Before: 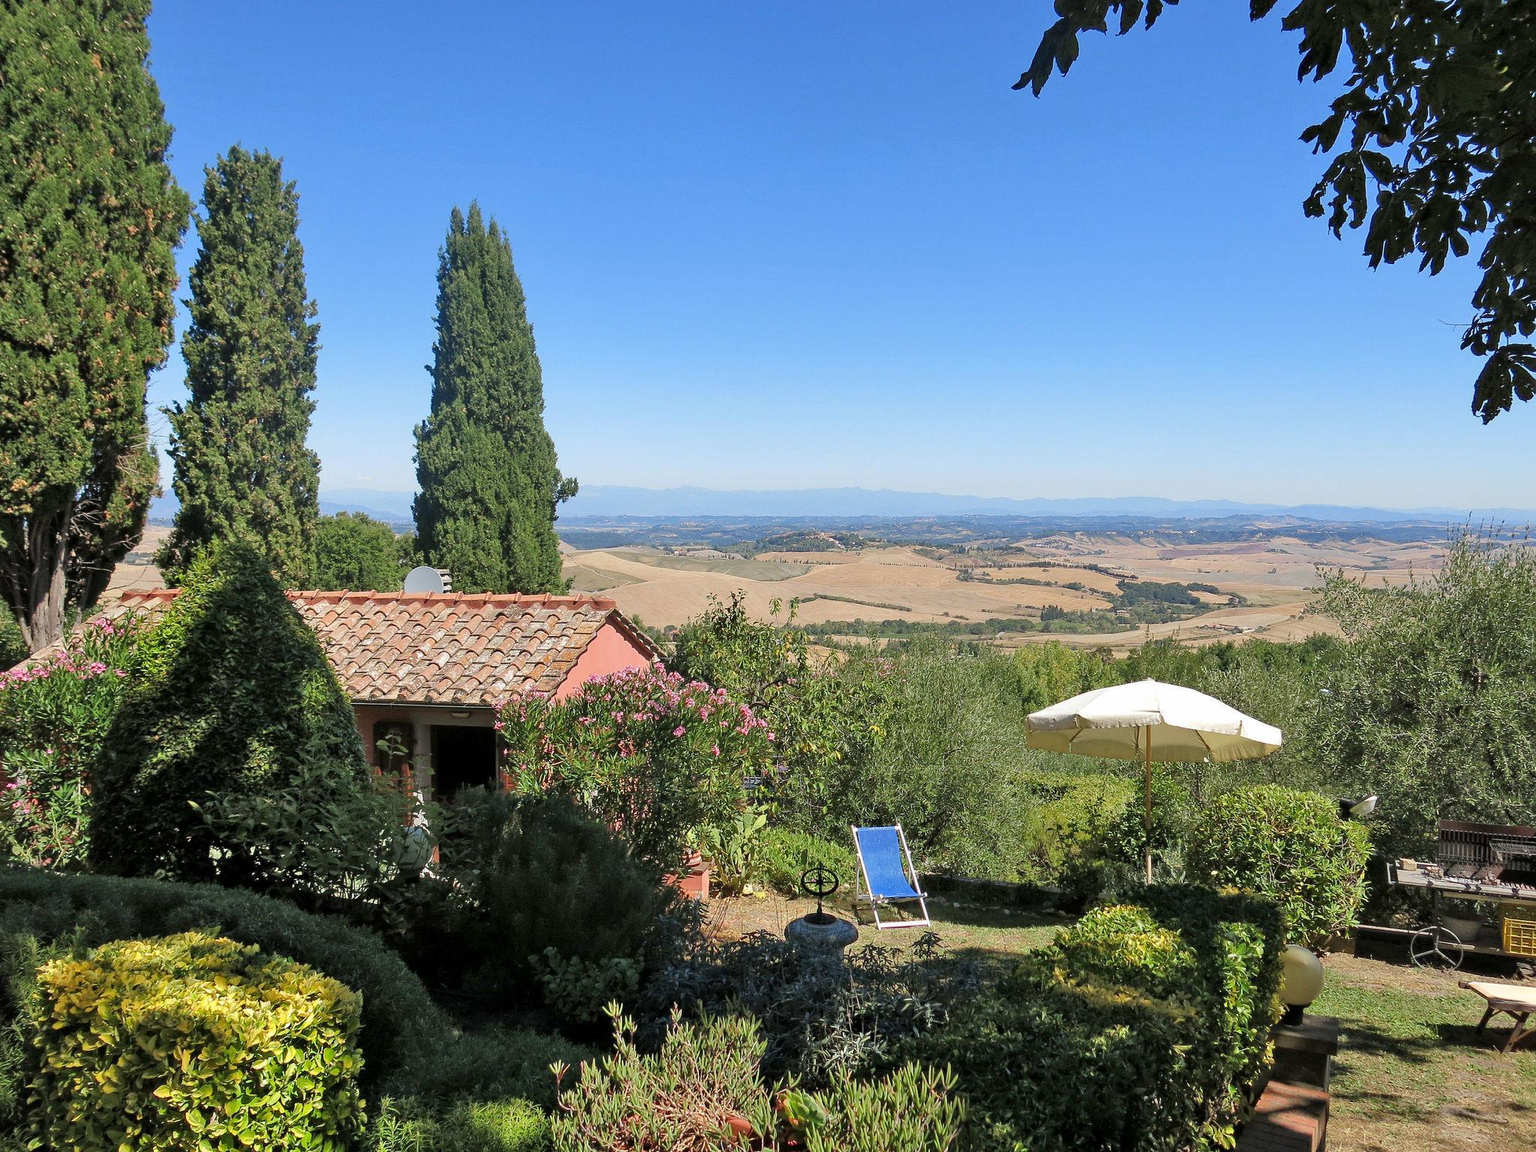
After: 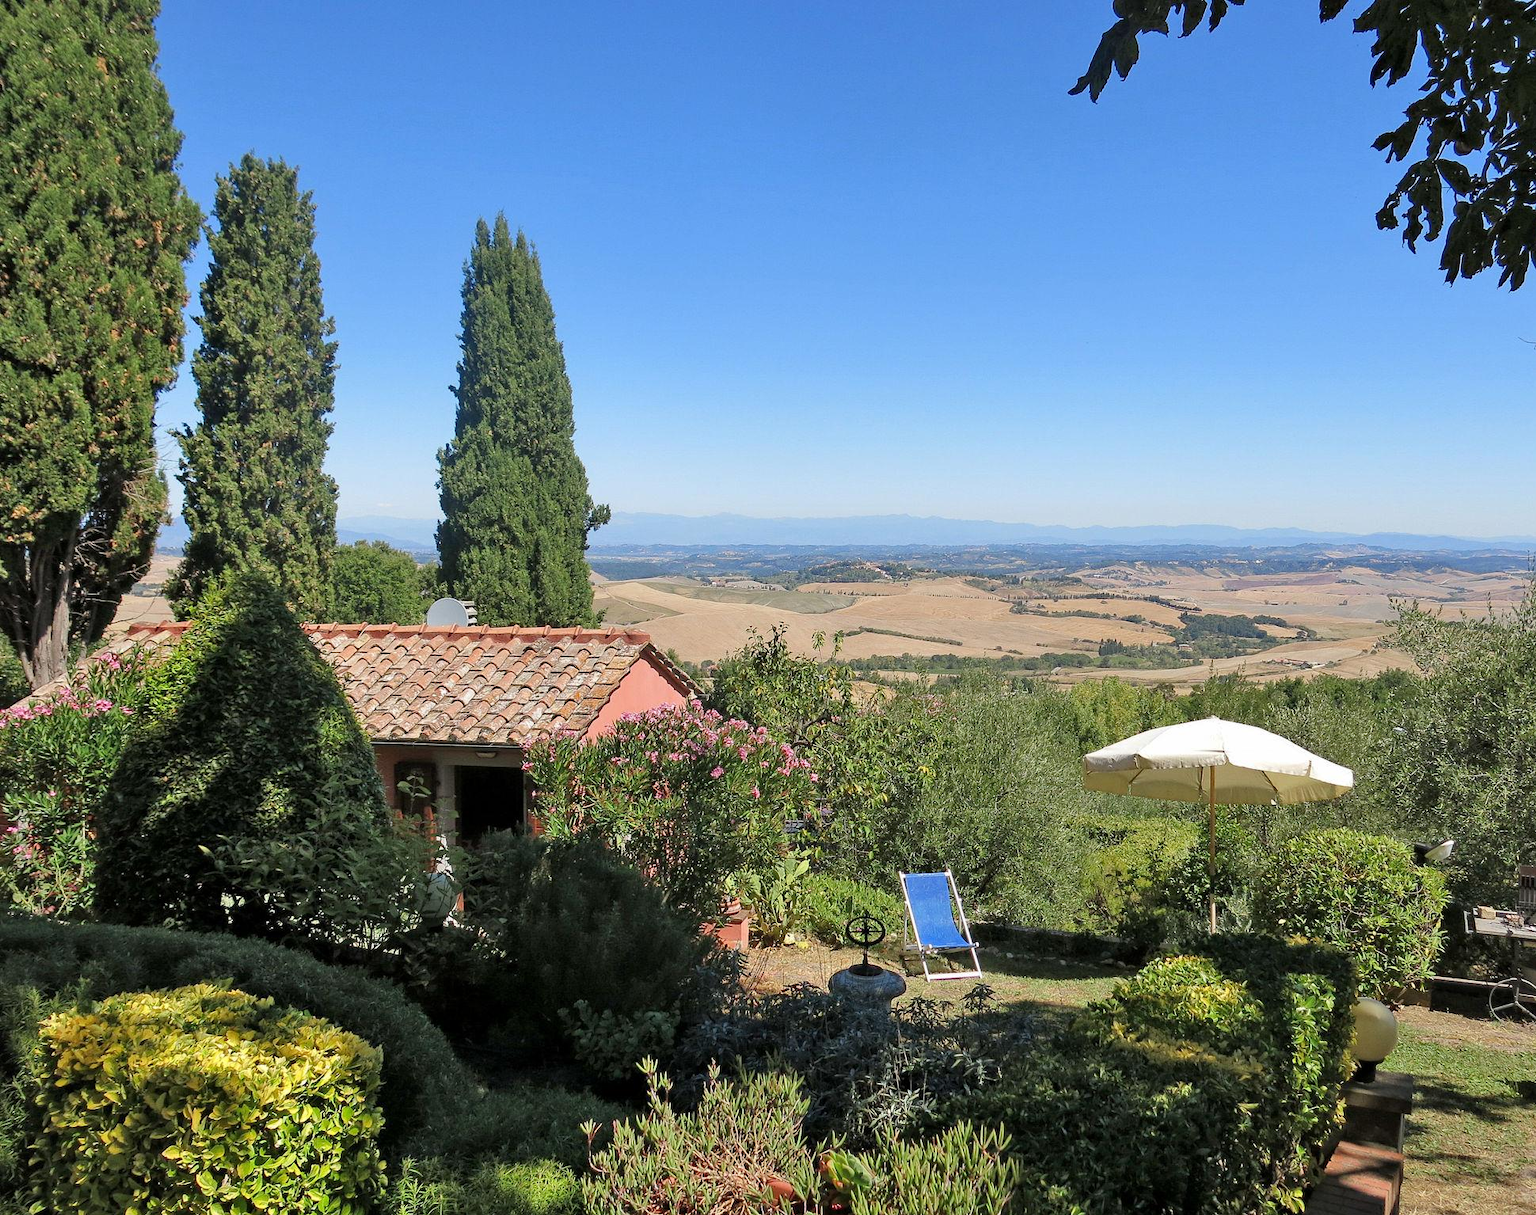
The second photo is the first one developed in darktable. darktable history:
crop and rotate: left 0%, right 5.244%
